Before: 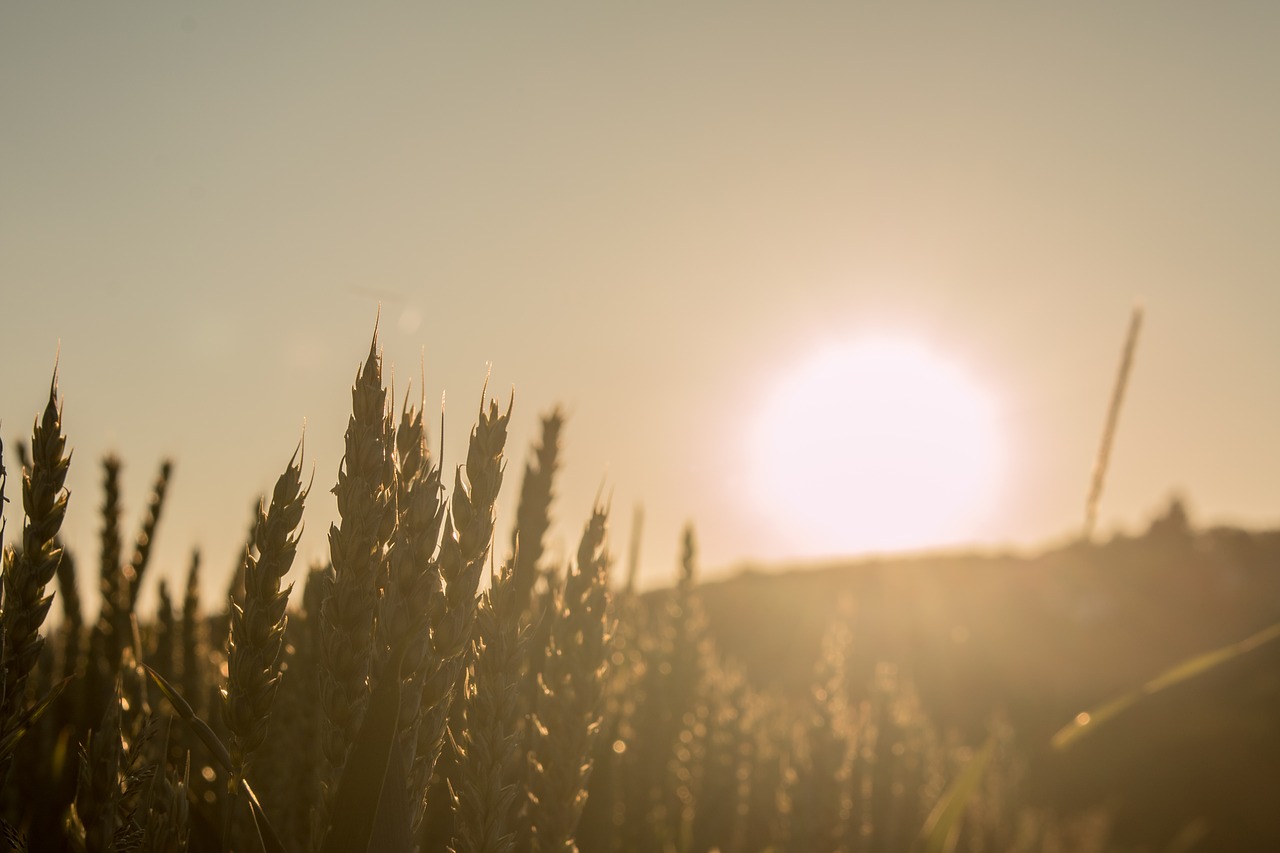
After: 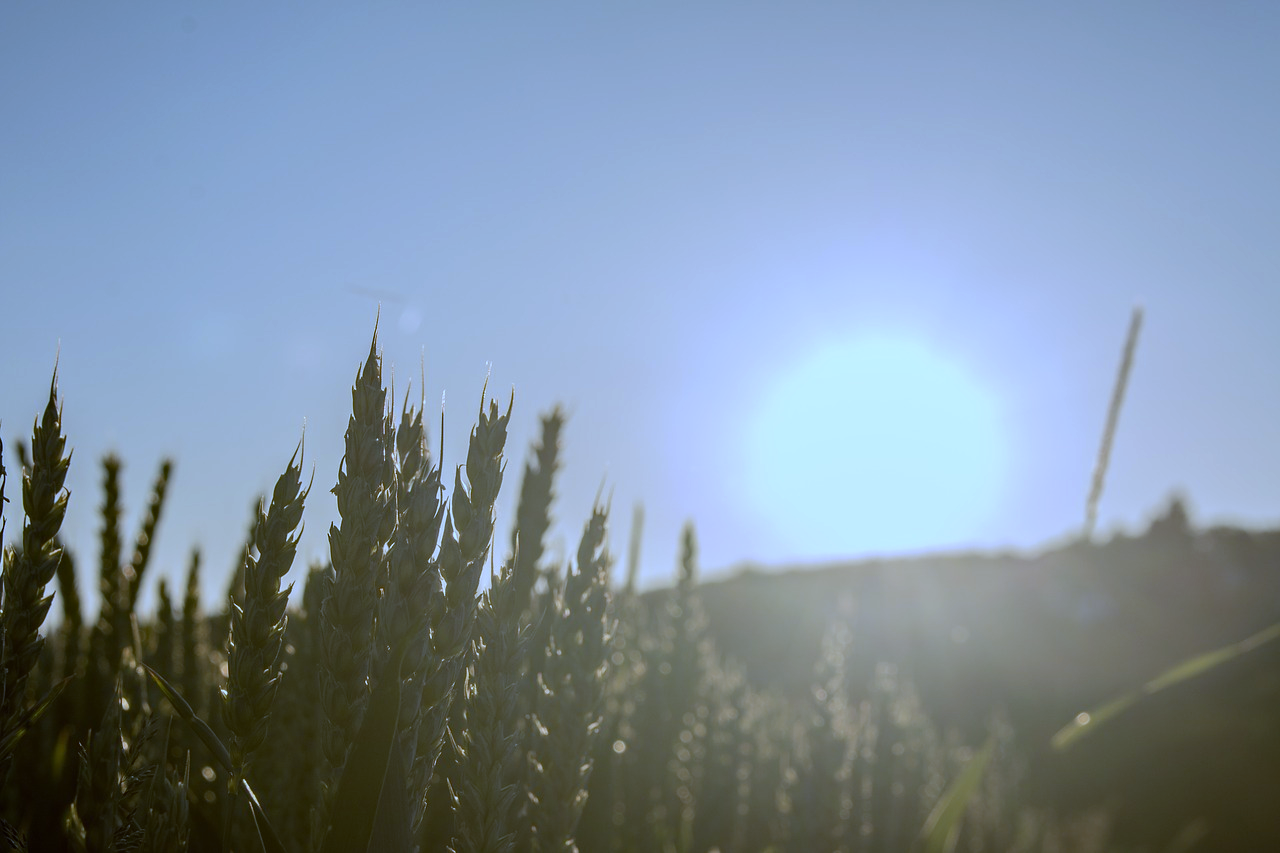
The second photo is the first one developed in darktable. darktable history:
haze removal: compatibility mode true, adaptive false
white balance: red 0.766, blue 1.537
